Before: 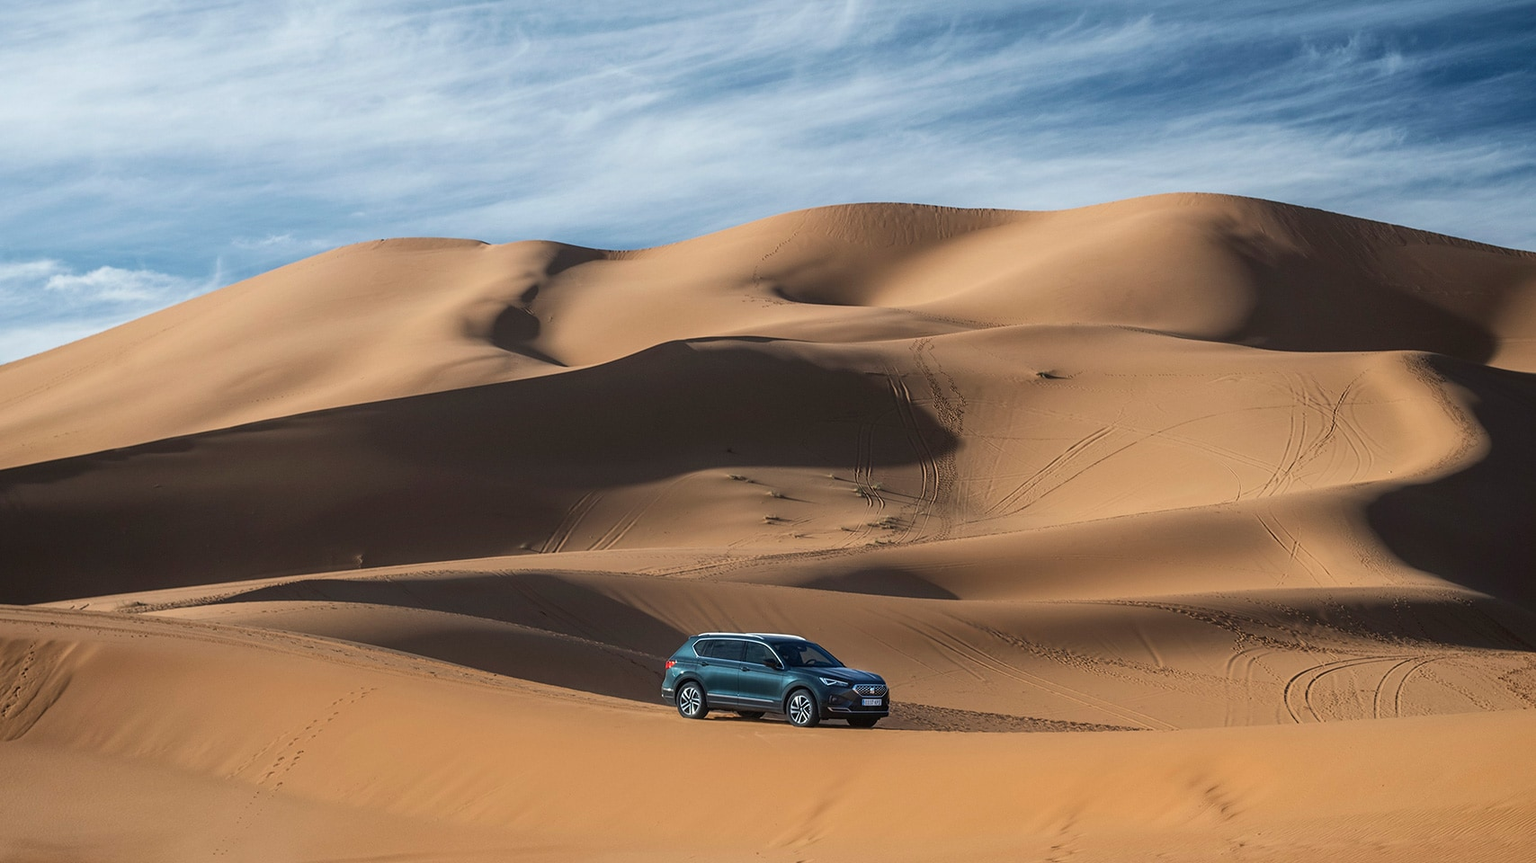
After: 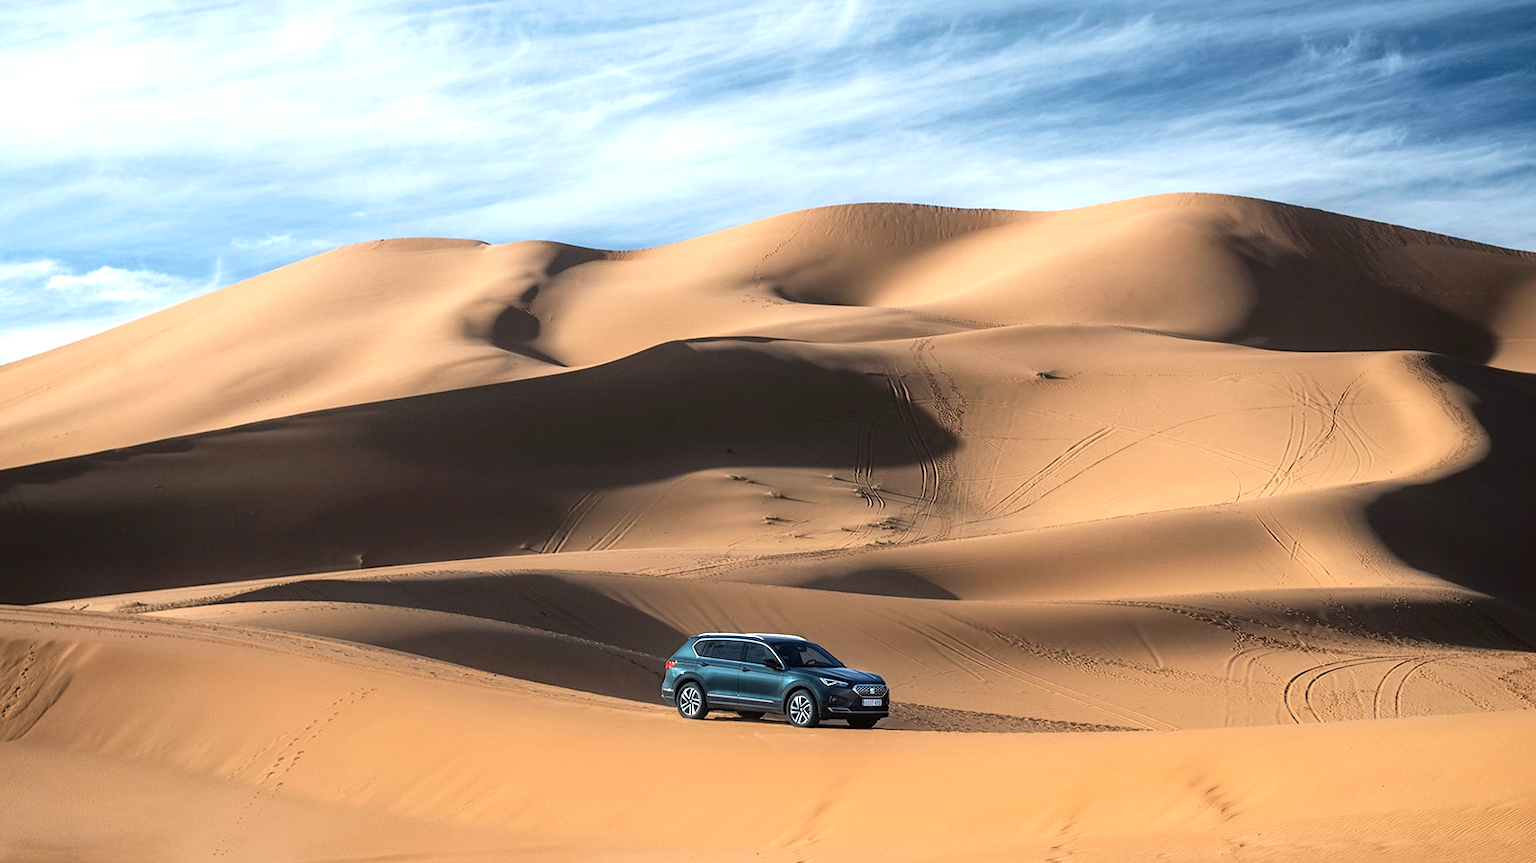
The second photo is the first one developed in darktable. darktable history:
tone equalizer: -8 EV -0.733 EV, -7 EV -0.698 EV, -6 EV -0.576 EV, -5 EV -0.411 EV, -3 EV 0.402 EV, -2 EV 0.6 EV, -1 EV 0.678 EV, +0 EV 0.746 EV
